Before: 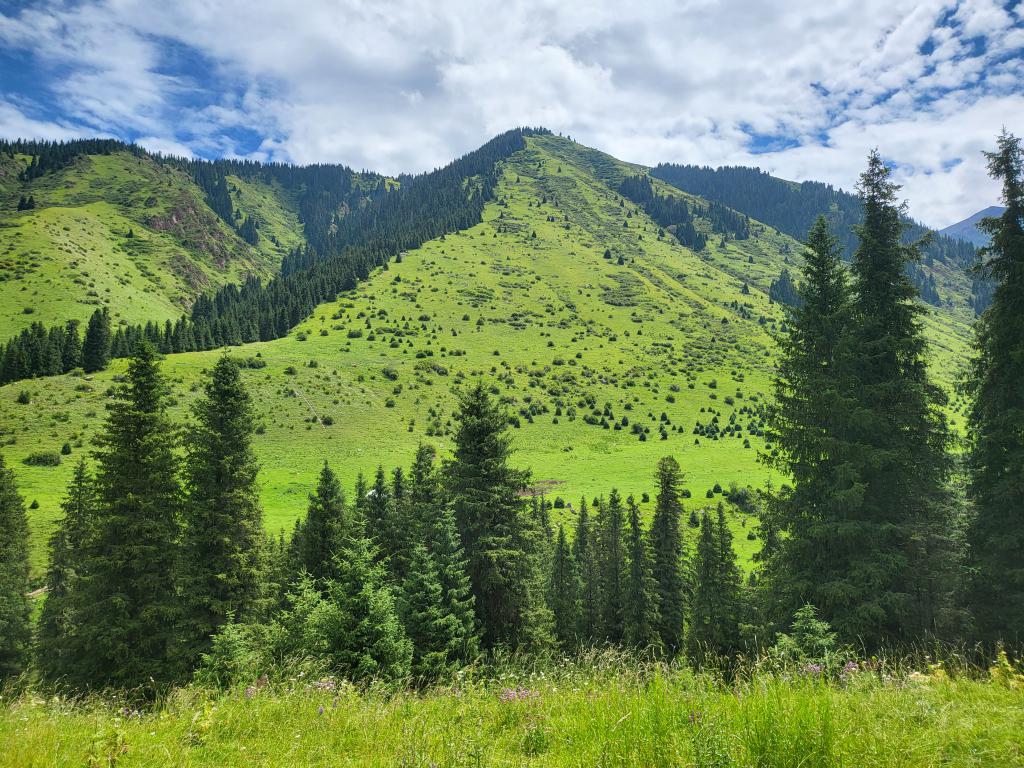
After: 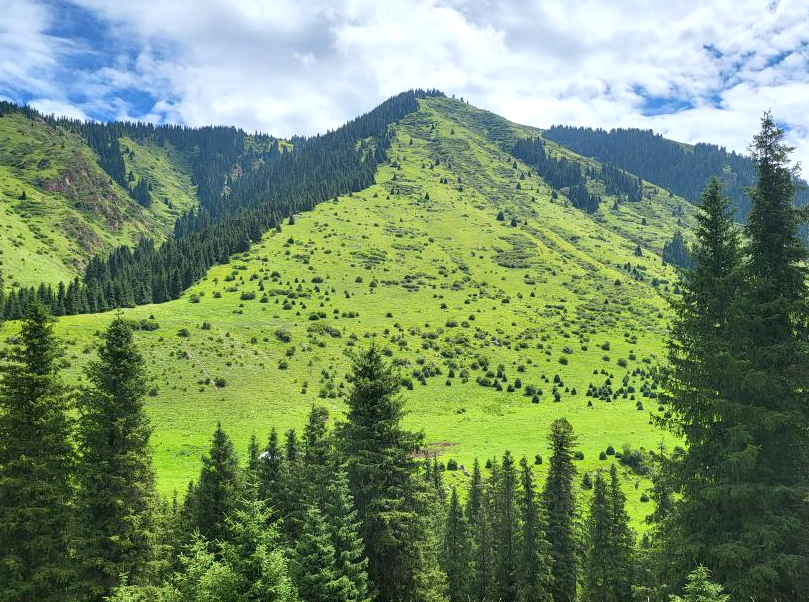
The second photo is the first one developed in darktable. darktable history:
crop and rotate: left 10.451%, top 5.03%, right 10.507%, bottom 16.525%
exposure: black level correction 0.001, exposure 0.298 EV, compensate highlight preservation false
